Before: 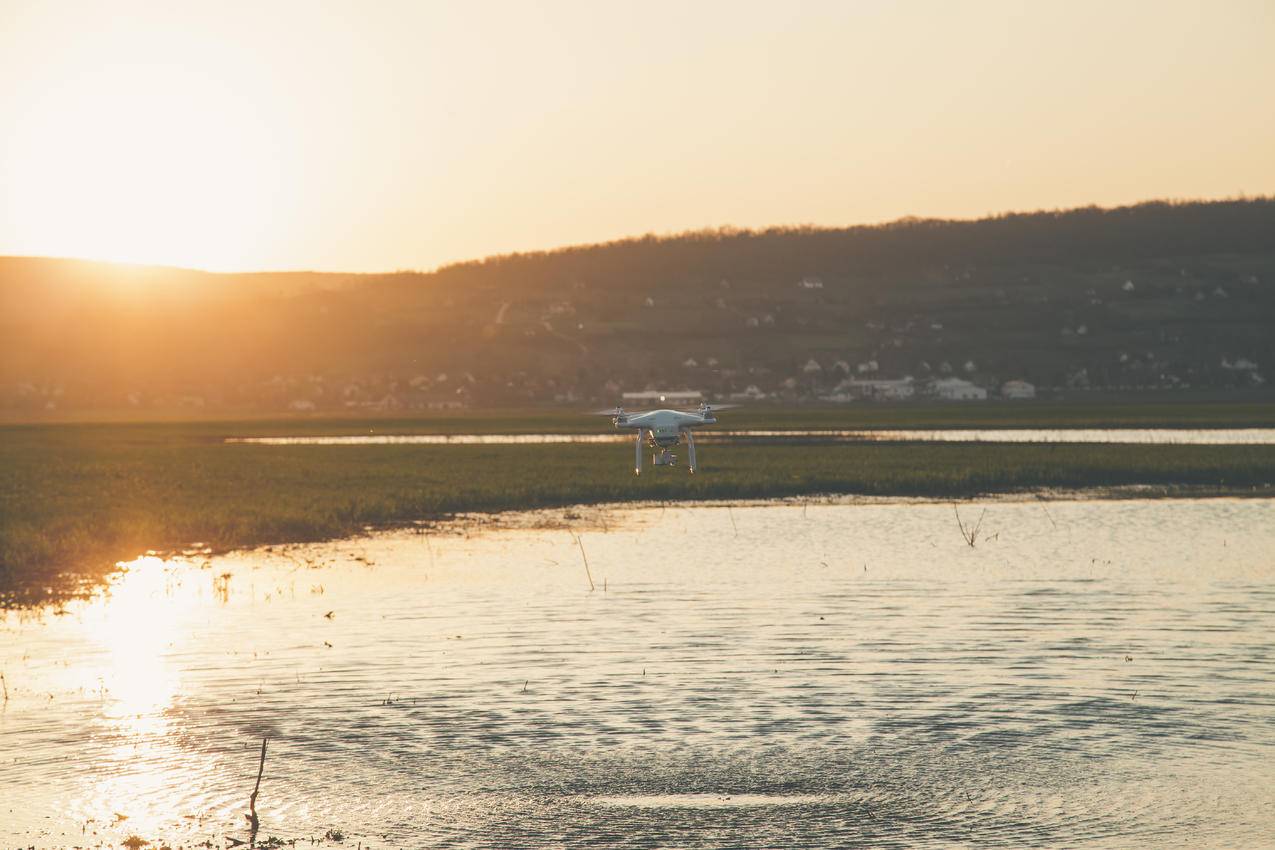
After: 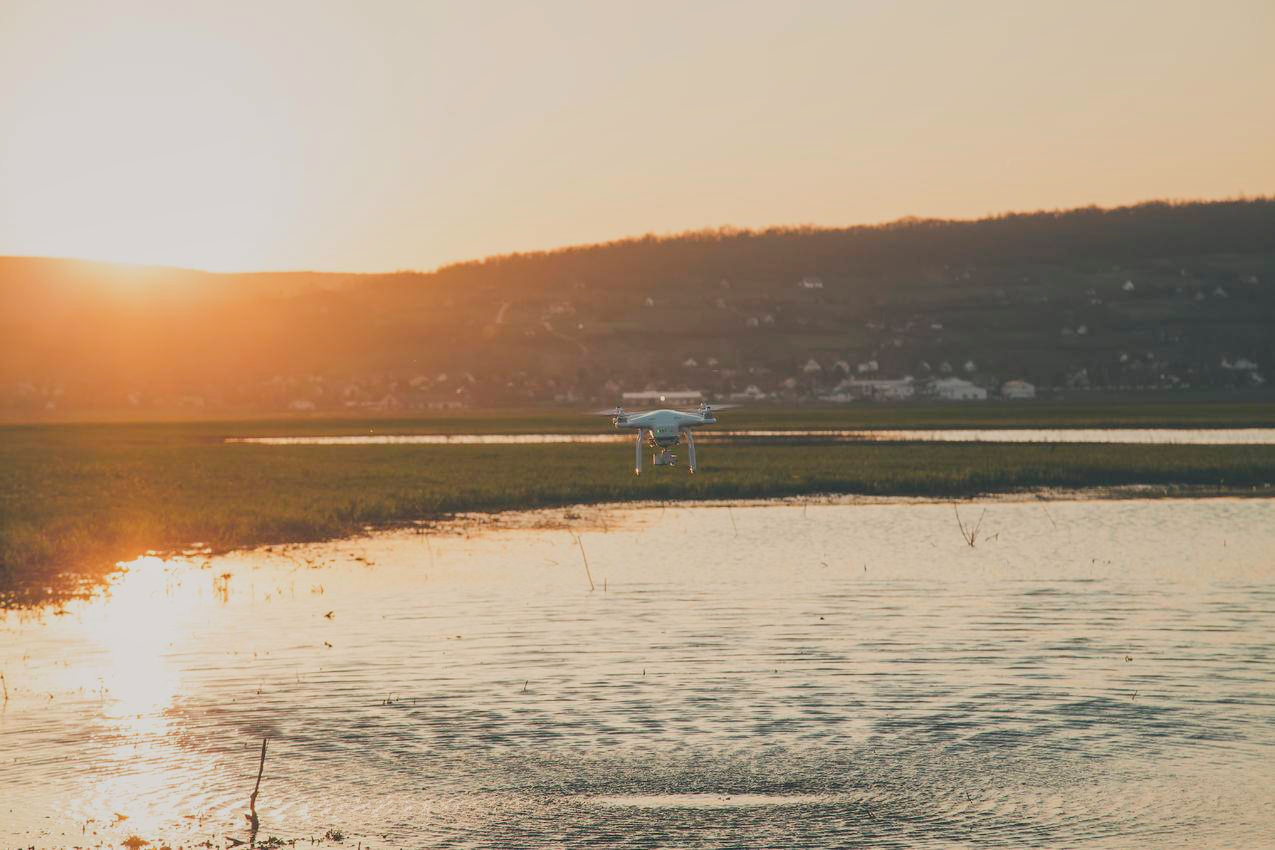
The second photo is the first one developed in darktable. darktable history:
filmic rgb: black relative exposure -14.19 EV, white relative exposure 3.39 EV, hardness 7.89, preserve chrominance max RGB
shadows and highlights: shadows -20, white point adjustment -2, highlights -35
local contrast: mode bilateral grid, contrast 15, coarseness 36, detail 105%, midtone range 0.2
